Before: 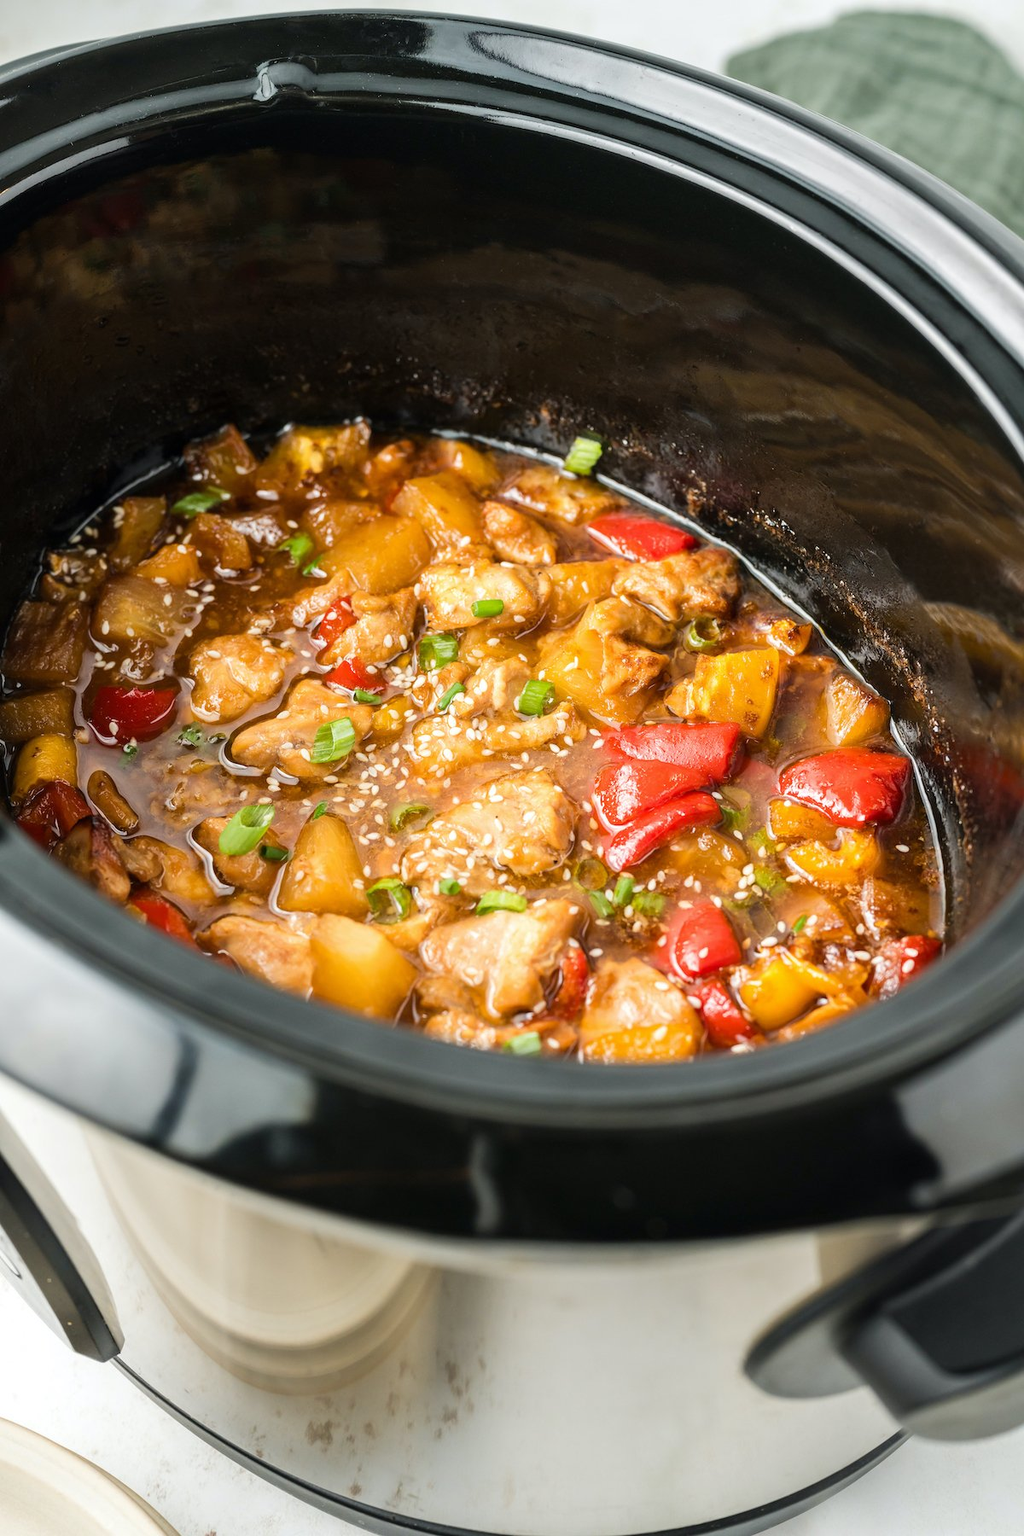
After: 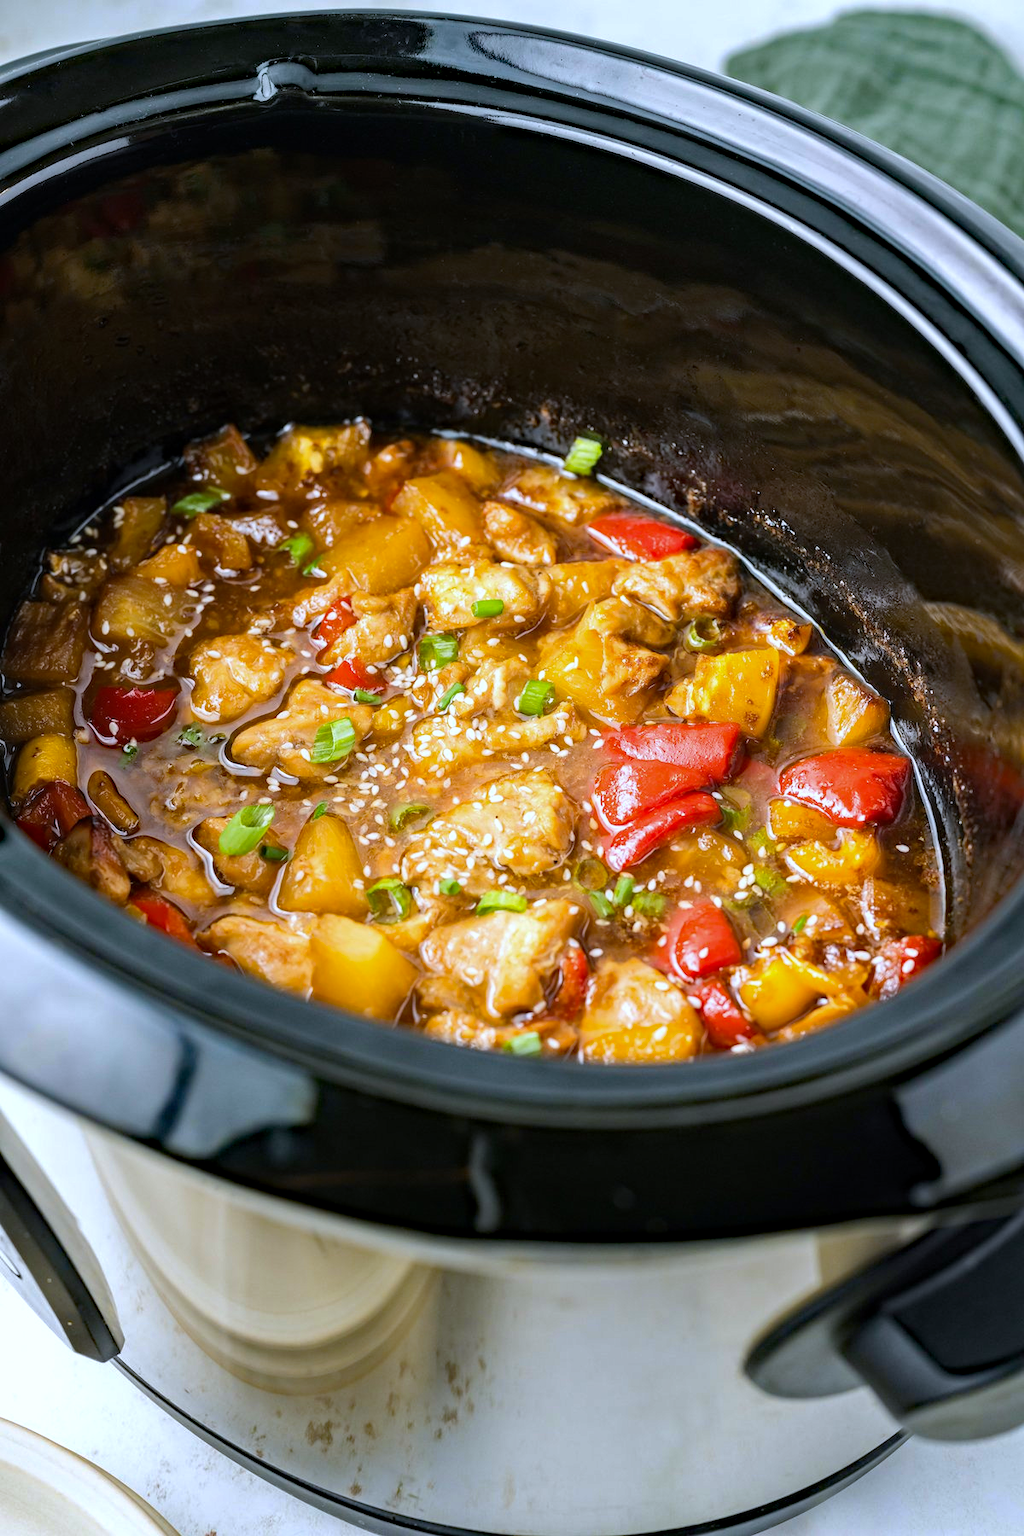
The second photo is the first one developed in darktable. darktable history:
haze removal: strength 0.53, distance 0.925, compatibility mode true, adaptive false
white balance: red 0.948, green 1.02, blue 1.176
rotate and perspective: automatic cropping off
